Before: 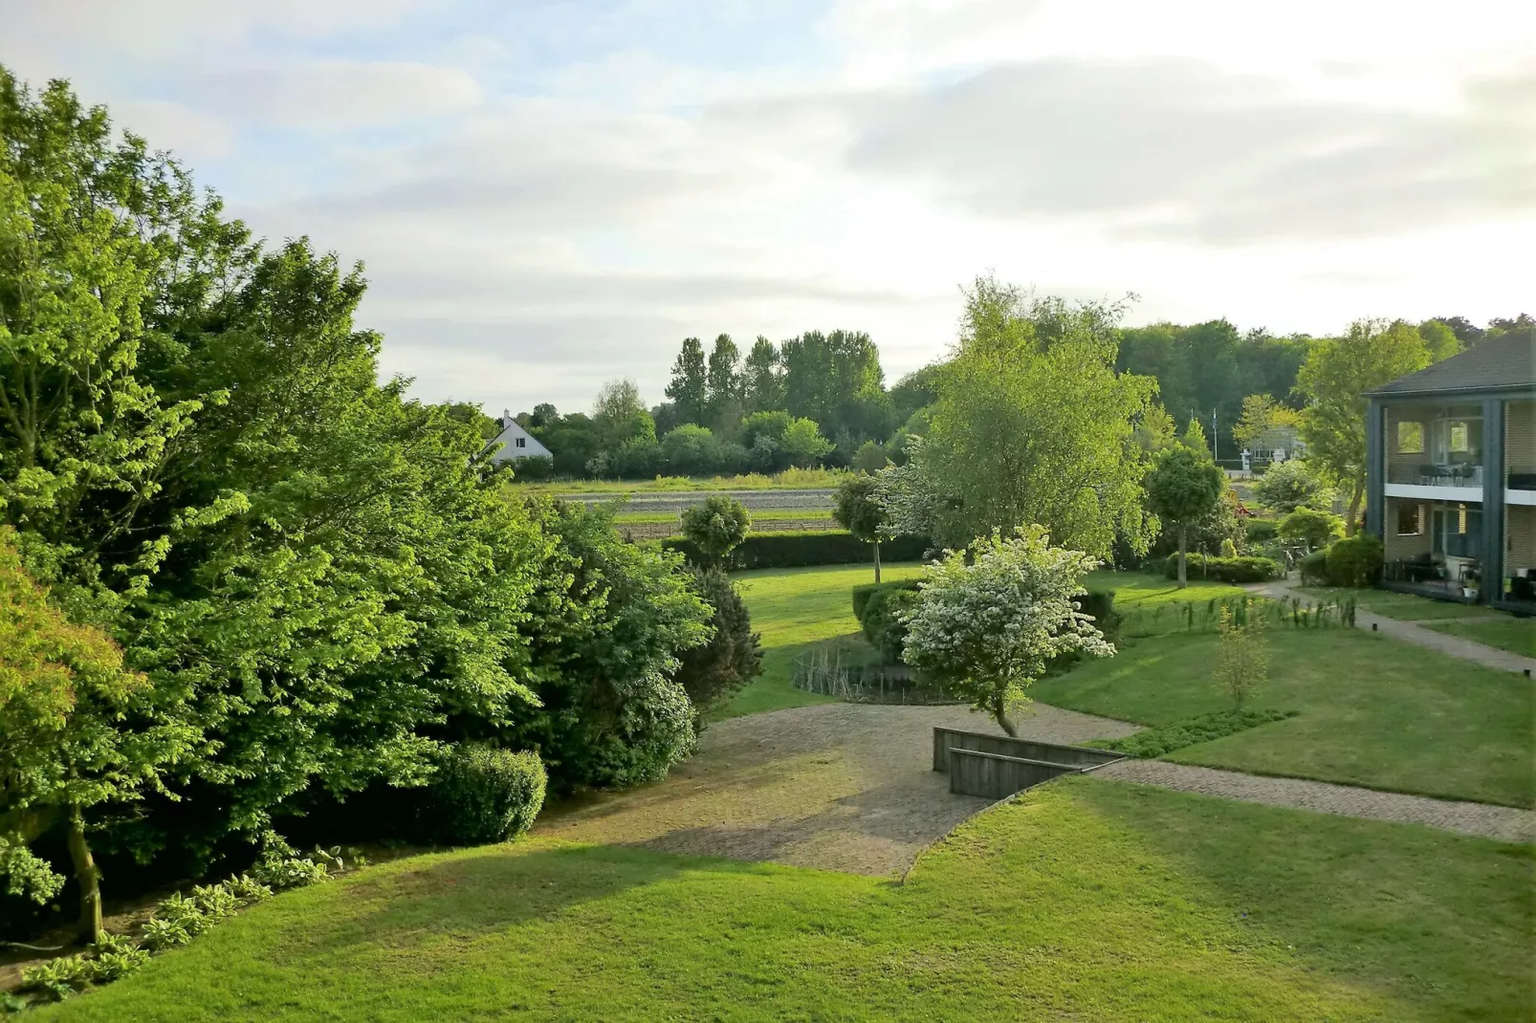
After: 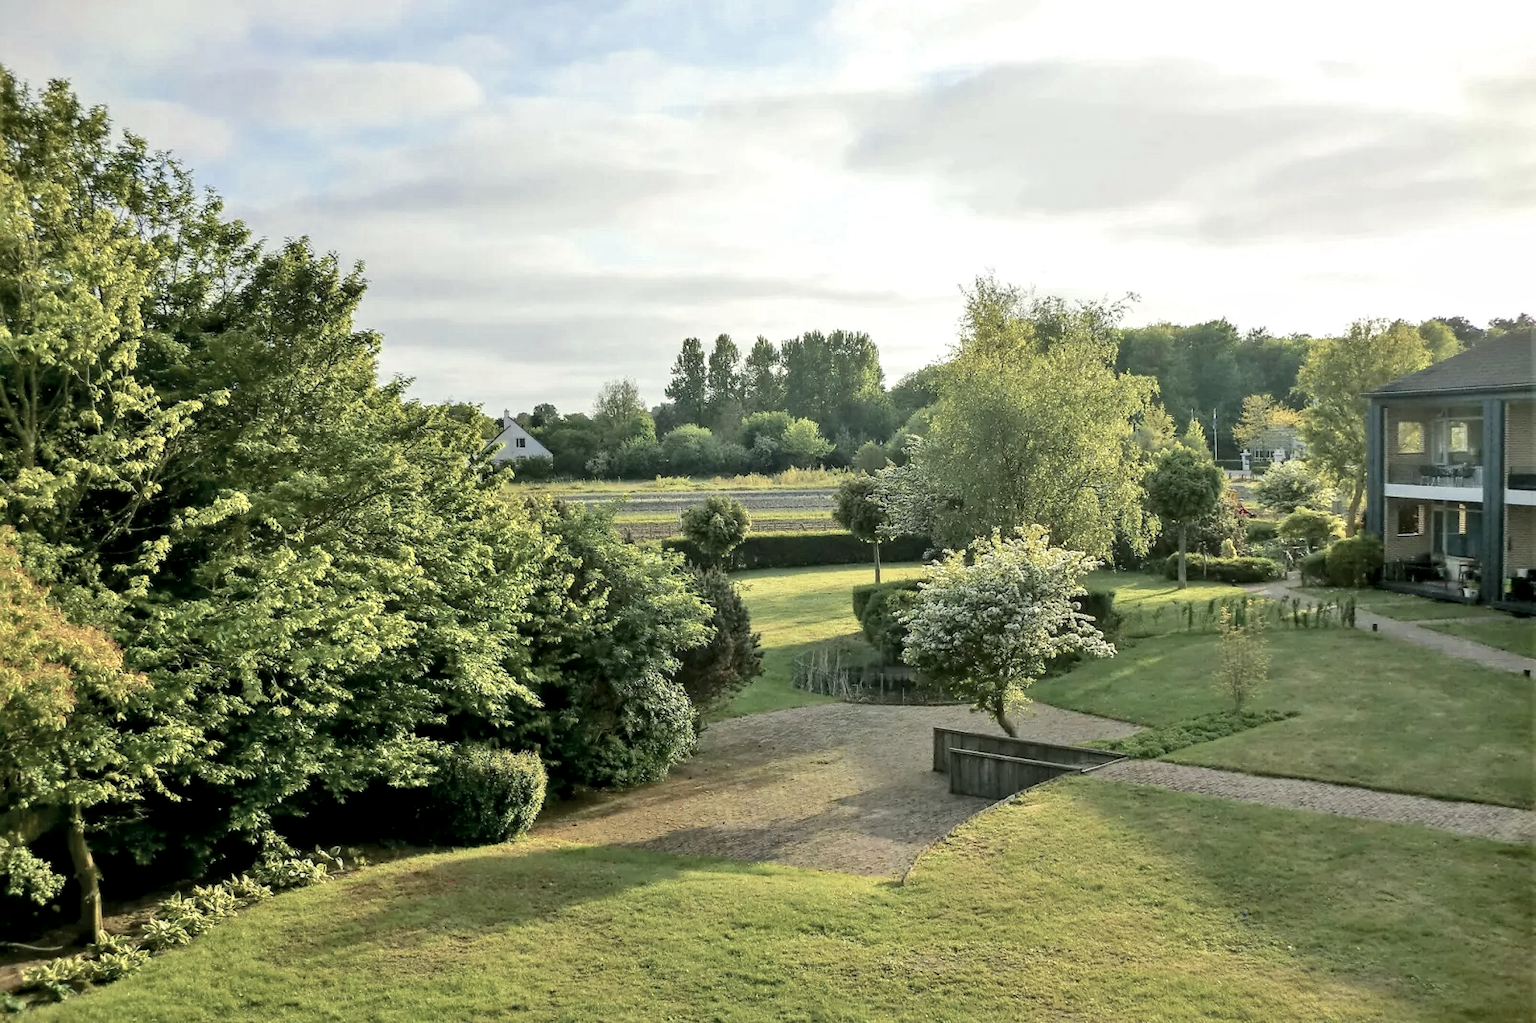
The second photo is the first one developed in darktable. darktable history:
local contrast: on, module defaults
color zones: curves: ch0 [(0, 0.473) (0.001, 0.473) (0.226, 0.548) (0.4, 0.589) (0.525, 0.54) (0.728, 0.403) (0.999, 0.473) (1, 0.473)]; ch1 [(0, 0.619) (0.001, 0.619) (0.234, 0.388) (0.4, 0.372) (0.528, 0.422) (0.732, 0.53) (0.999, 0.619) (1, 0.619)]; ch2 [(0, 0.547) (0.001, 0.547) (0.226, 0.45) (0.4, 0.525) (0.525, 0.585) (0.8, 0.511) (0.999, 0.547) (1, 0.547)]
